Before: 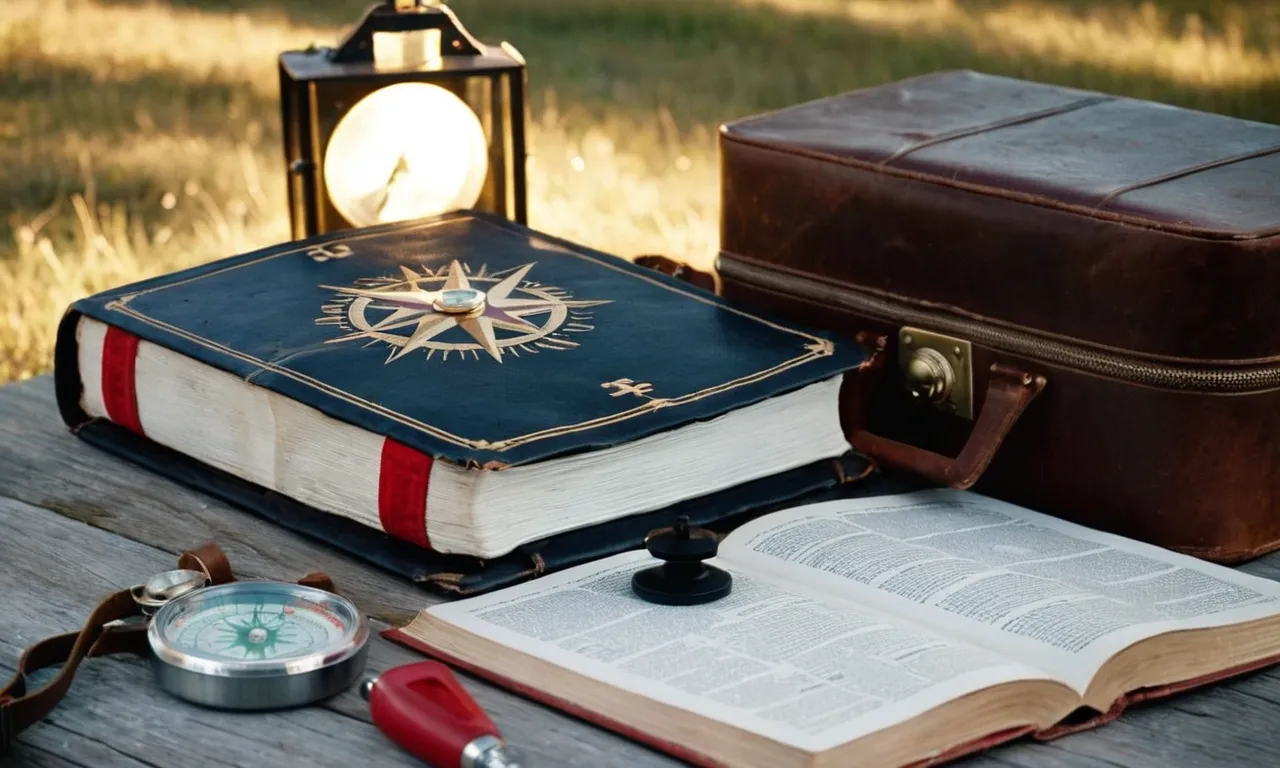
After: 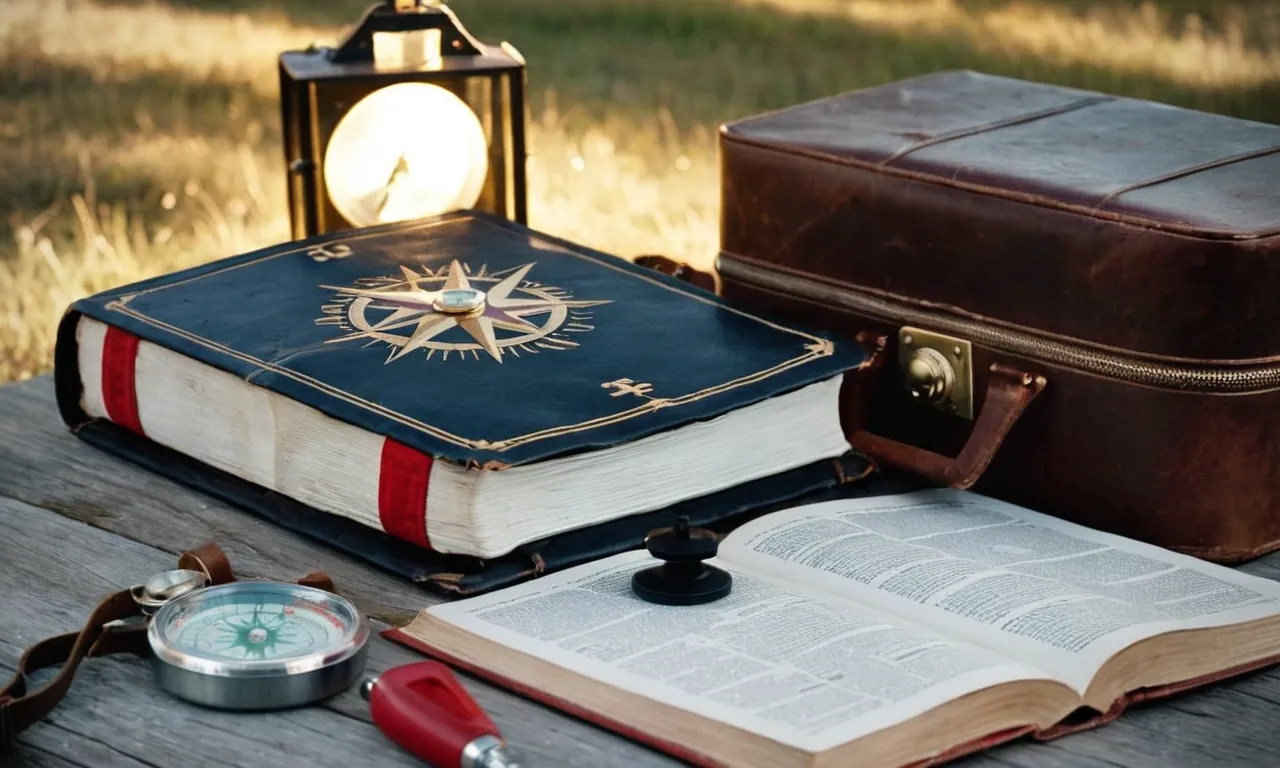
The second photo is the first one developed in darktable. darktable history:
shadows and highlights: soften with gaussian
vignetting: fall-off radius 60.92%
